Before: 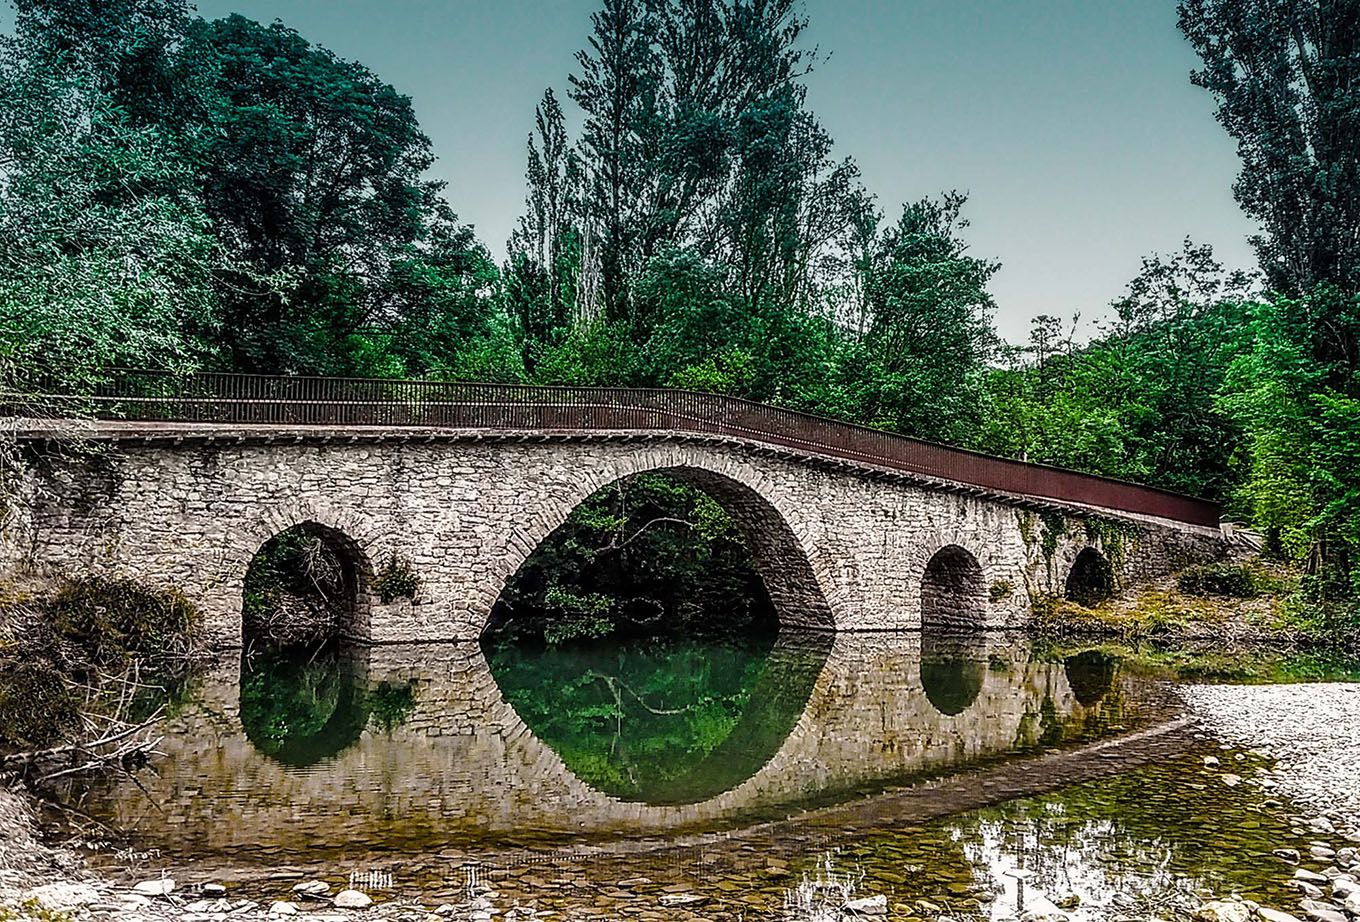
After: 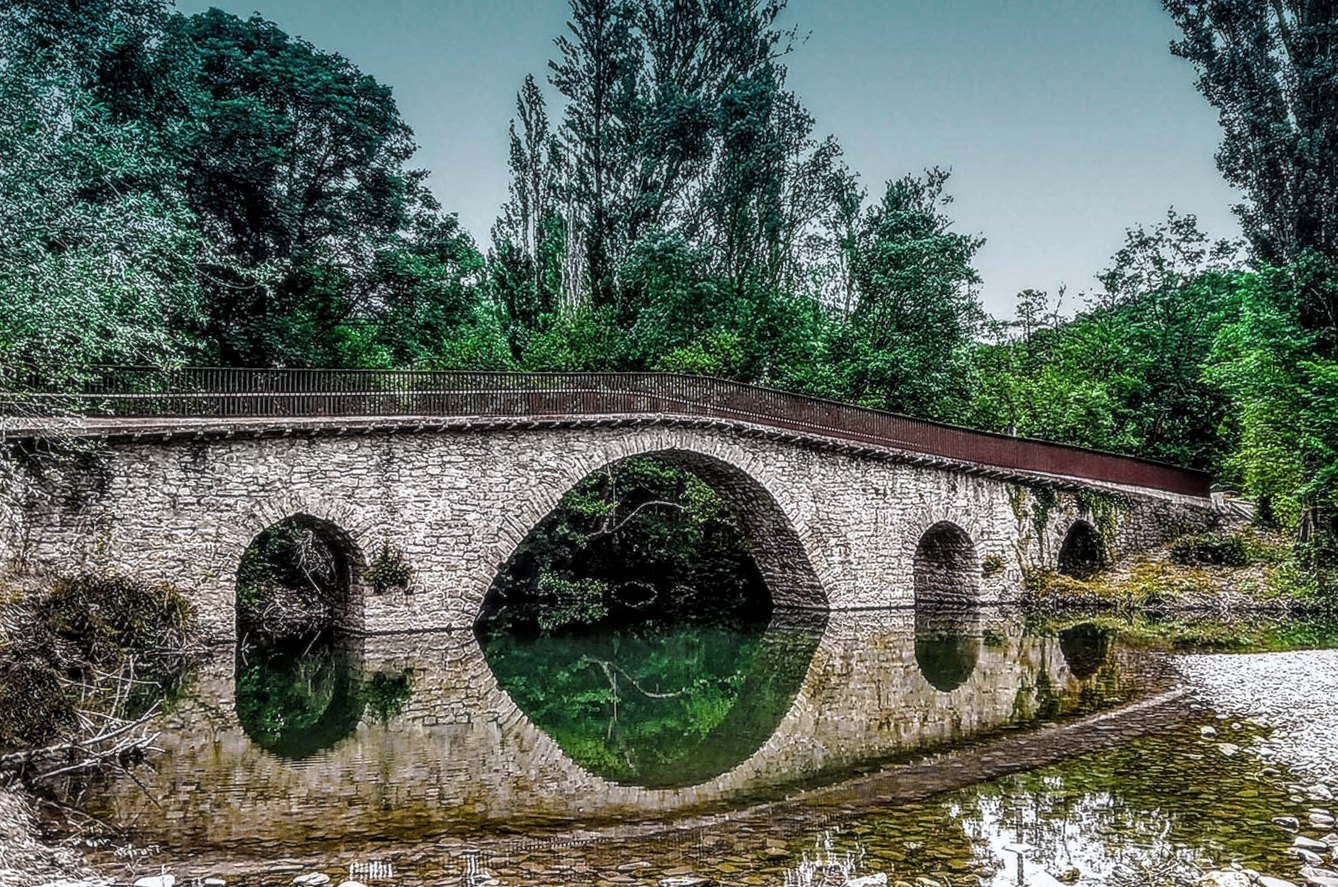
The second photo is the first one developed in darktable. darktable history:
local contrast: detail 130%
white balance: red 0.976, blue 1.04
rotate and perspective: rotation -1.42°, crop left 0.016, crop right 0.984, crop top 0.035, crop bottom 0.965
soften: size 10%, saturation 50%, brightness 0.2 EV, mix 10%
